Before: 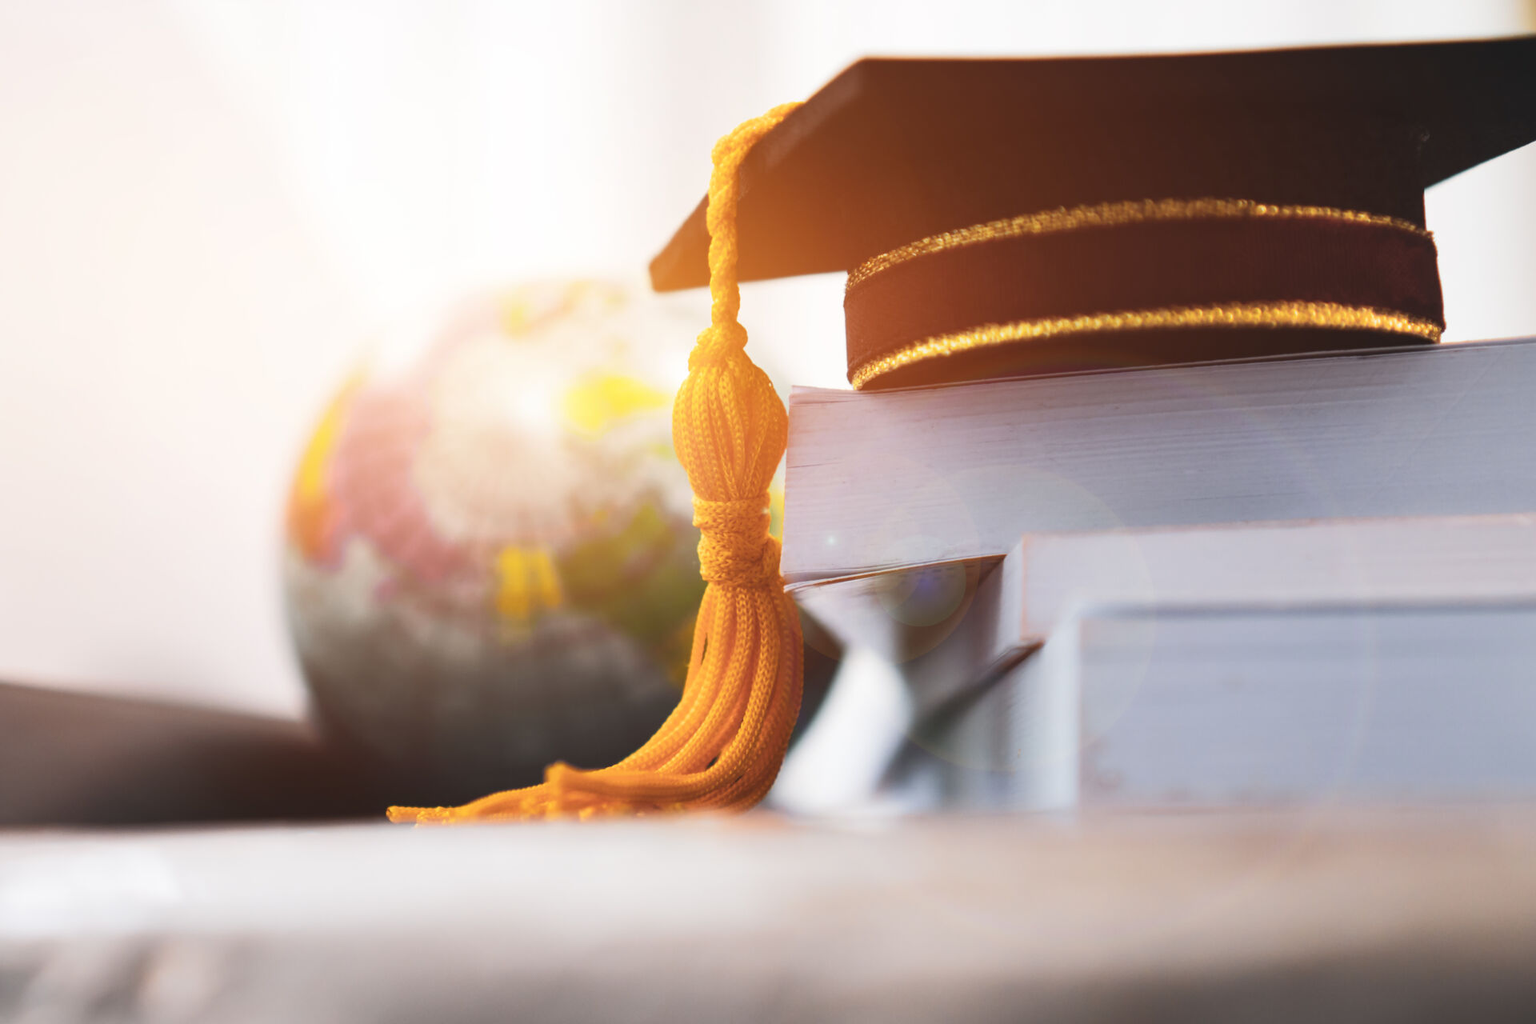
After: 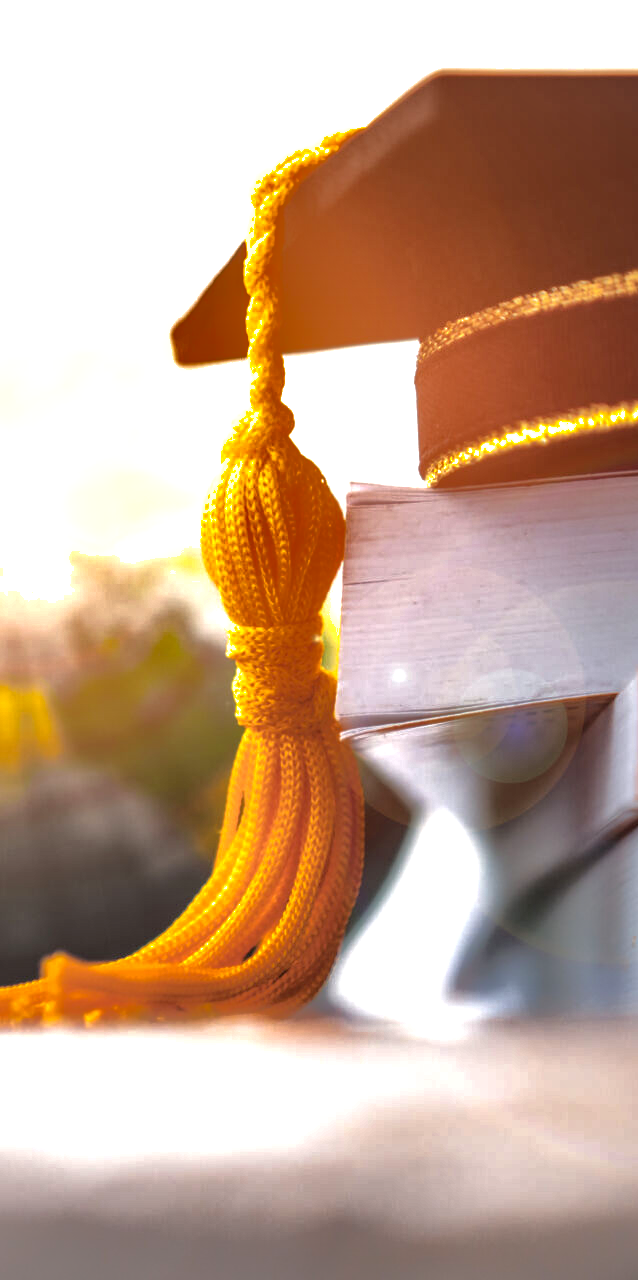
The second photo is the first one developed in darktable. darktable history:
shadows and highlights: shadows 25, highlights -70
crop: left 33.36%, right 33.36%
local contrast: detail 150%
exposure: black level correction 0.001, exposure 0.5 EV, compensate exposure bias true, compensate highlight preservation false
